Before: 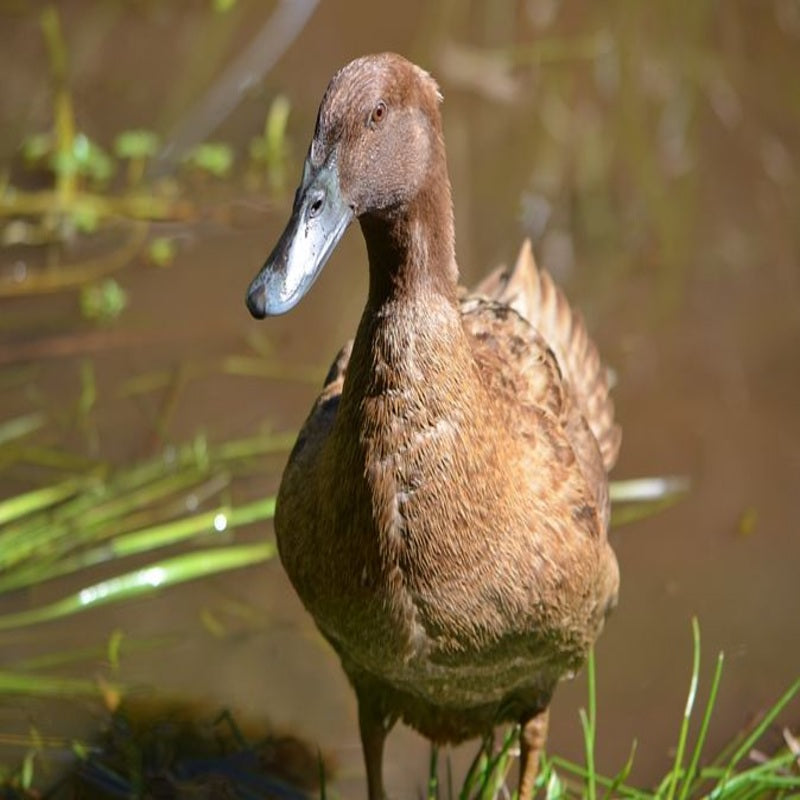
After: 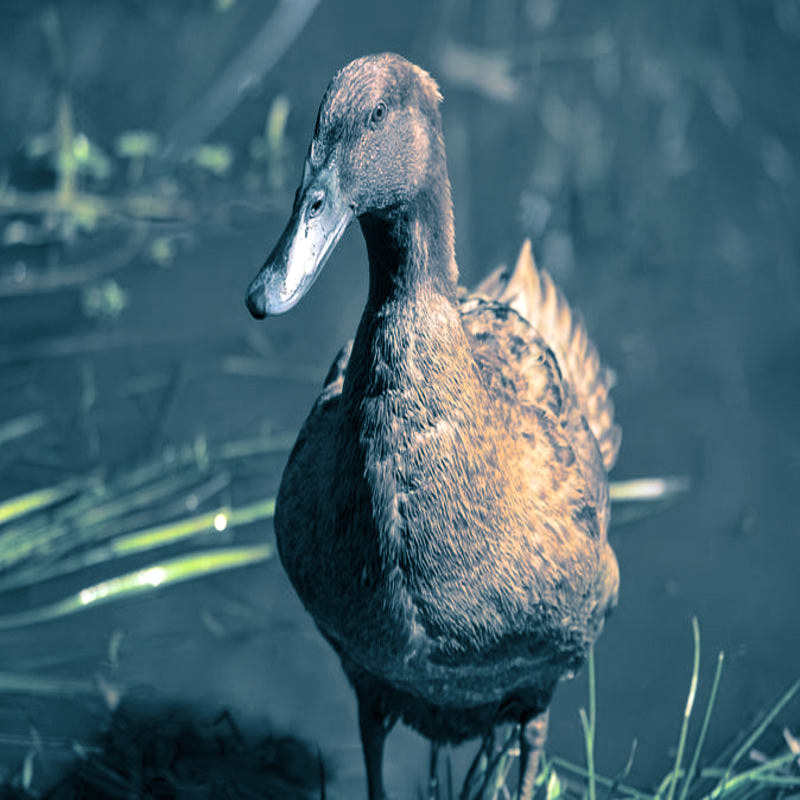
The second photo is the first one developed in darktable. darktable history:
local contrast: on, module defaults
split-toning: shadows › hue 212.4°, balance -70
